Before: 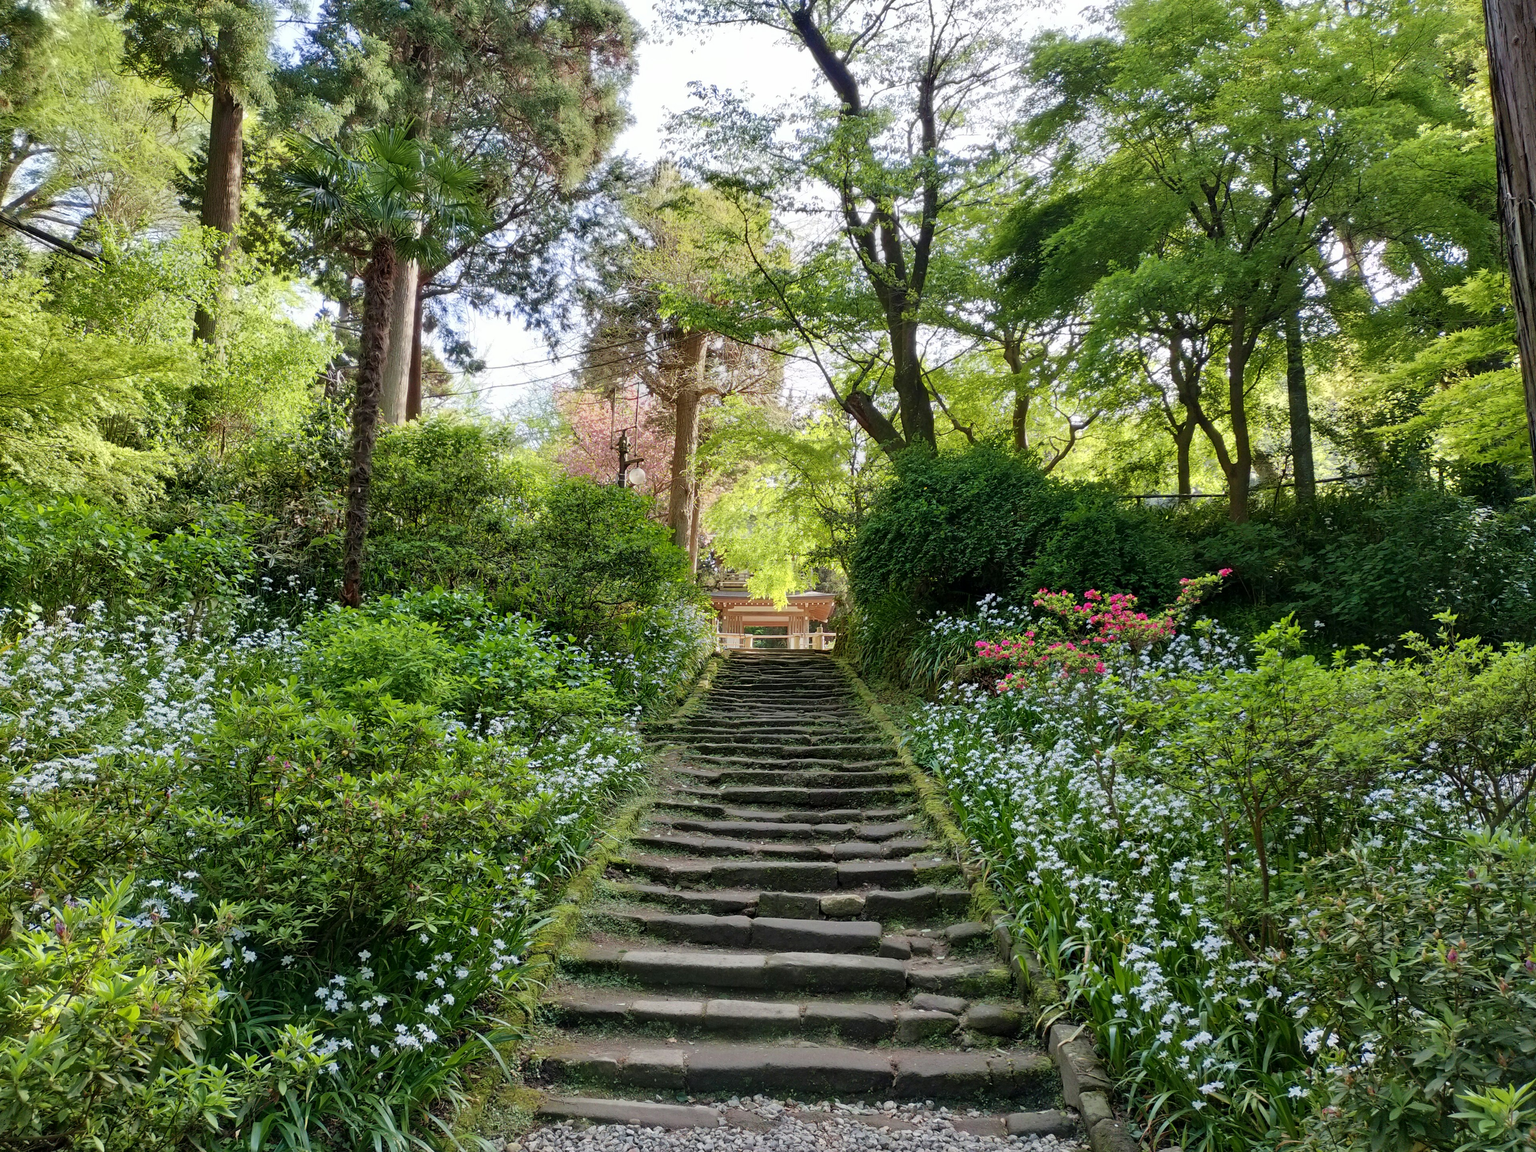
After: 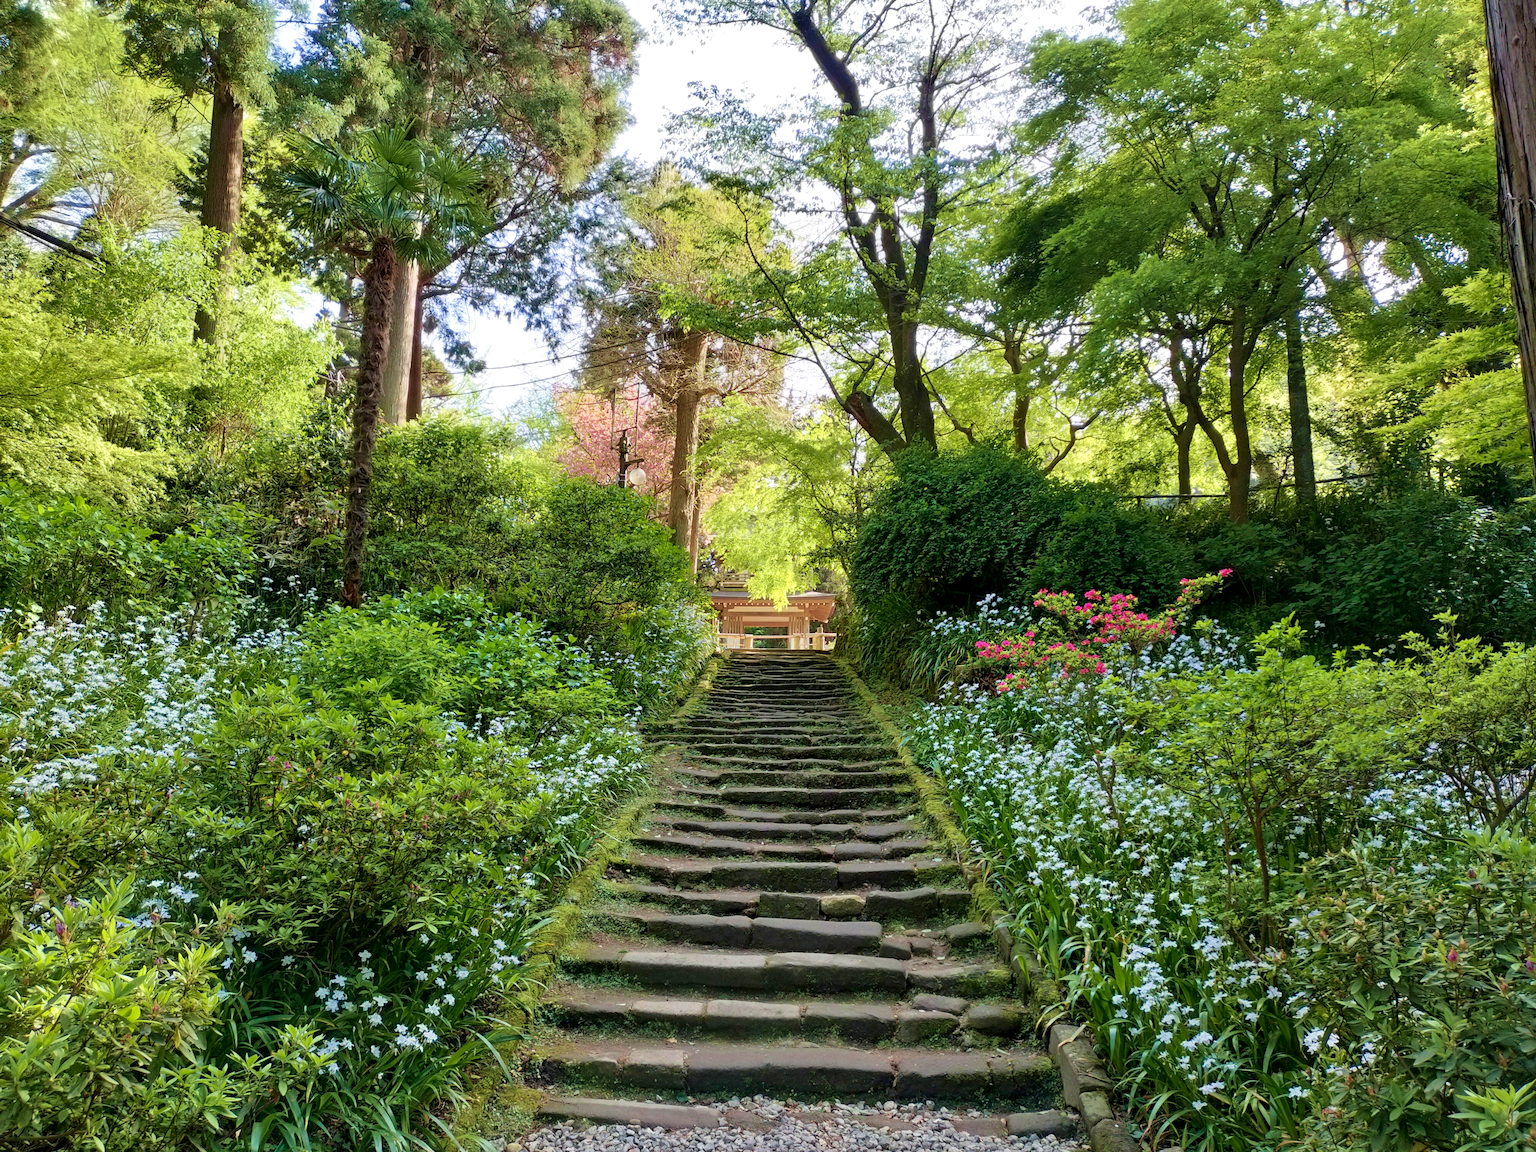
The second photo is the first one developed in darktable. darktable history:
velvia: strength 45%
exposure: black level correction 0.002, exposure 0.15 EV, compensate highlight preservation false
